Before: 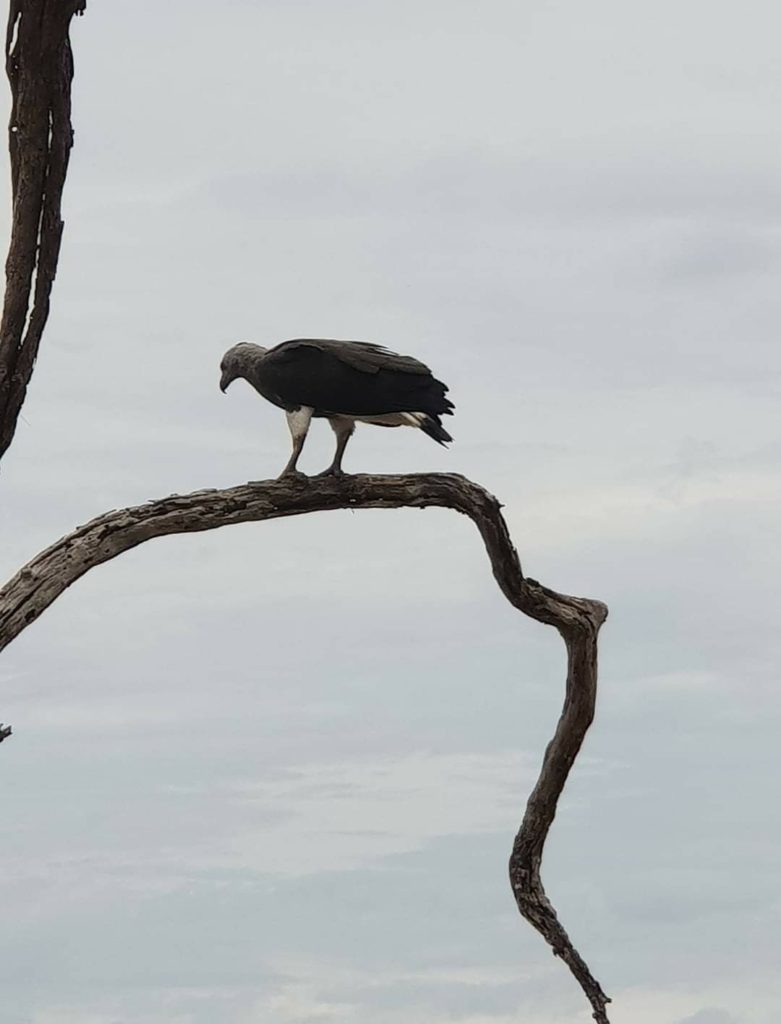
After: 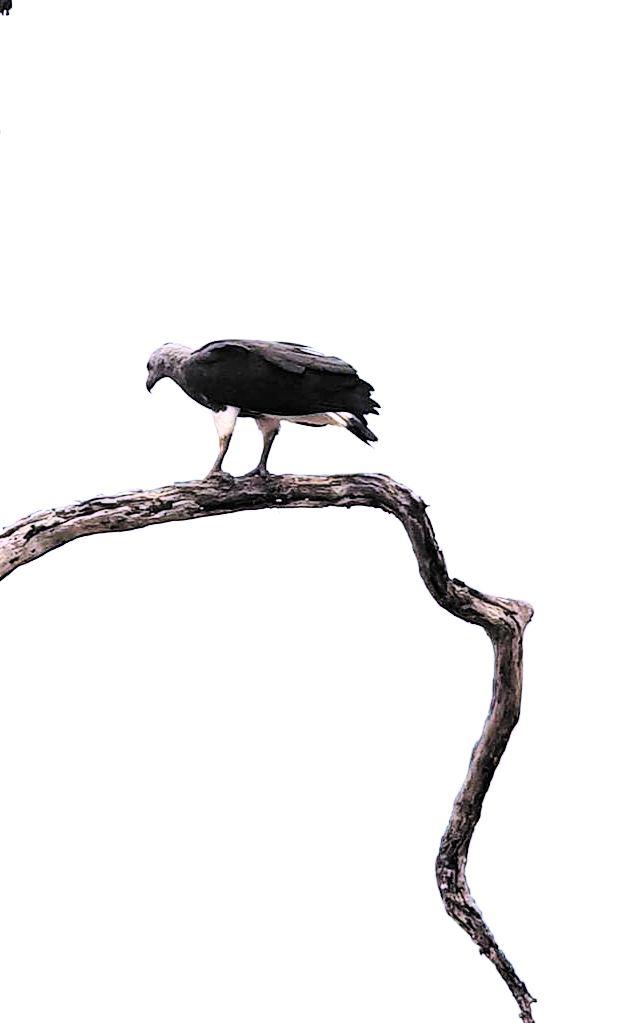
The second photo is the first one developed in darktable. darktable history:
exposure: exposure 2.282 EV, compensate highlight preservation false
color correction: highlights b* -0.057, saturation 1.27
tone equalizer: edges refinement/feathering 500, mask exposure compensation -1.57 EV, preserve details no
haze removal: compatibility mode true, adaptive false
filmic rgb: black relative exposure -5.03 EV, white relative exposure 3.54 EV, threshold 6 EV, hardness 3.17, contrast 1.515, highlights saturation mix -49.08%, color science v6 (2022), enable highlight reconstruction true
crop and rotate: left 9.54%, right 10.123%
color calibration: illuminant as shot in camera, x 0.363, y 0.385, temperature 4543.83 K
